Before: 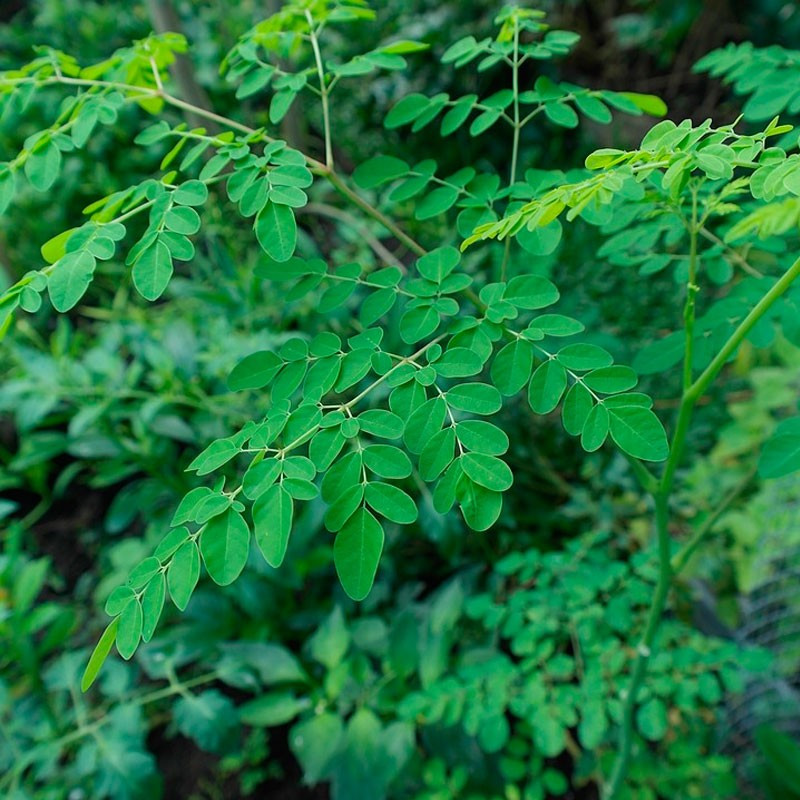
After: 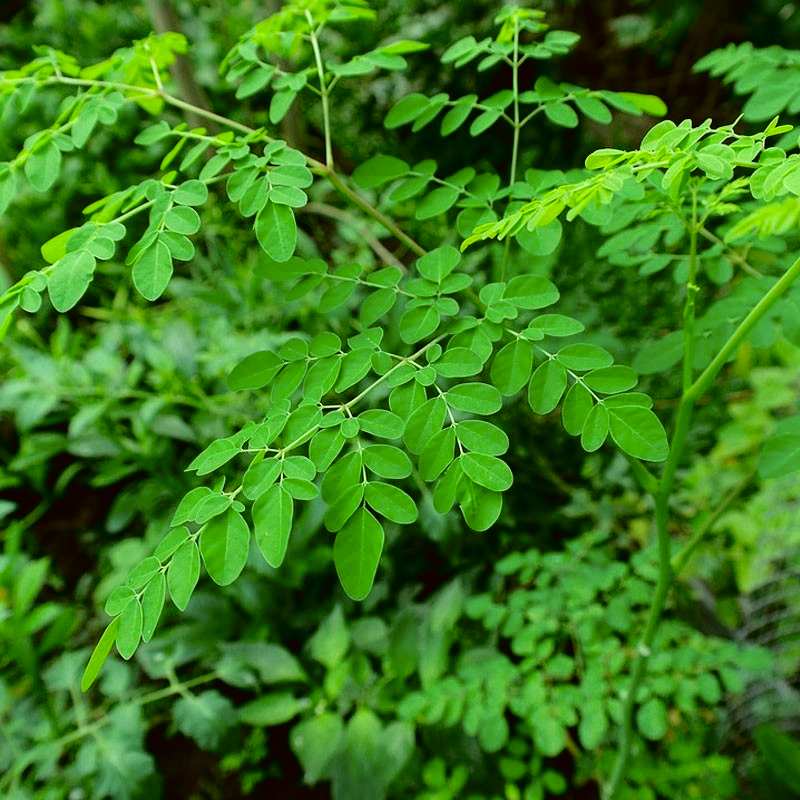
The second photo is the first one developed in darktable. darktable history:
color balance: mode lift, gamma, gain (sRGB), lift [0.997, 0.979, 1.021, 1.011], gamma [1, 1.084, 0.916, 0.998], gain [1, 0.87, 1.13, 1.101], contrast 4.55%, contrast fulcrum 38.24%, output saturation 104.09%
color correction: highlights a* 8.98, highlights b* 15.09, shadows a* -0.49, shadows b* 26.52
fill light: exposure -2 EV, width 8.6
